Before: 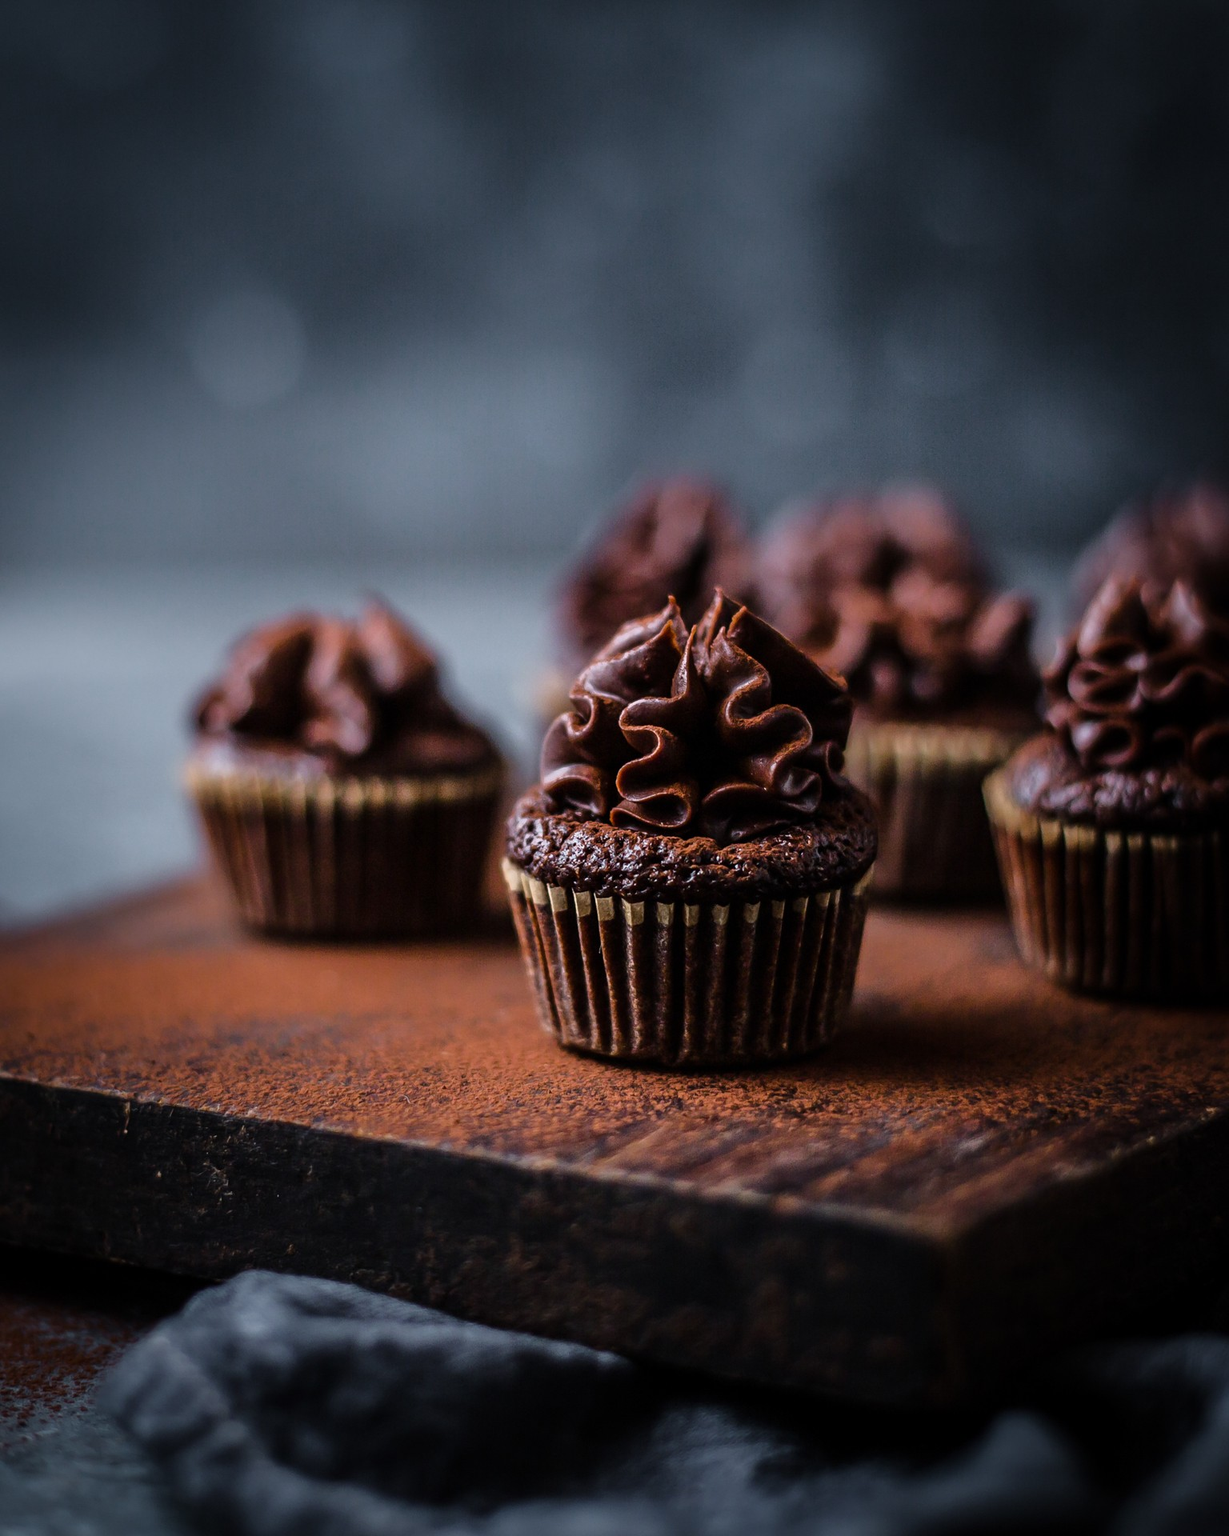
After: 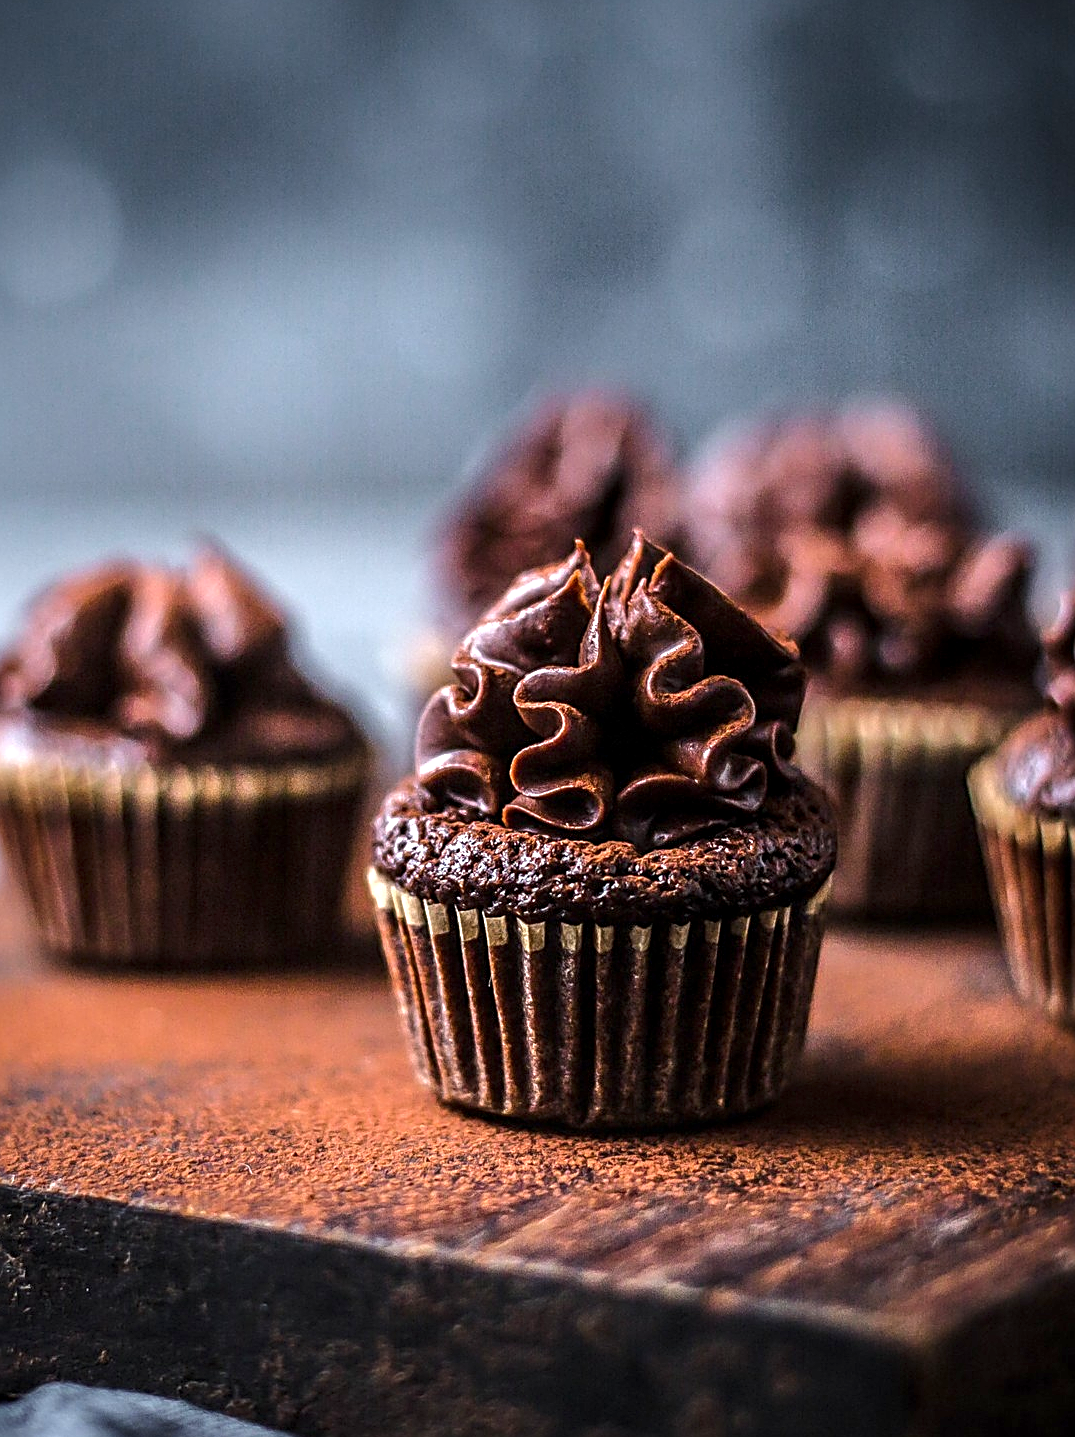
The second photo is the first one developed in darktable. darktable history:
sharpen: radius 2.531, amount 0.631
crop and rotate: left 16.988%, top 10.714%, right 13.022%, bottom 14.428%
exposure: black level correction 0, exposure 1.001 EV, compensate highlight preservation false
tone equalizer: edges refinement/feathering 500, mask exposure compensation -1.57 EV, preserve details no
local contrast: on, module defaults
